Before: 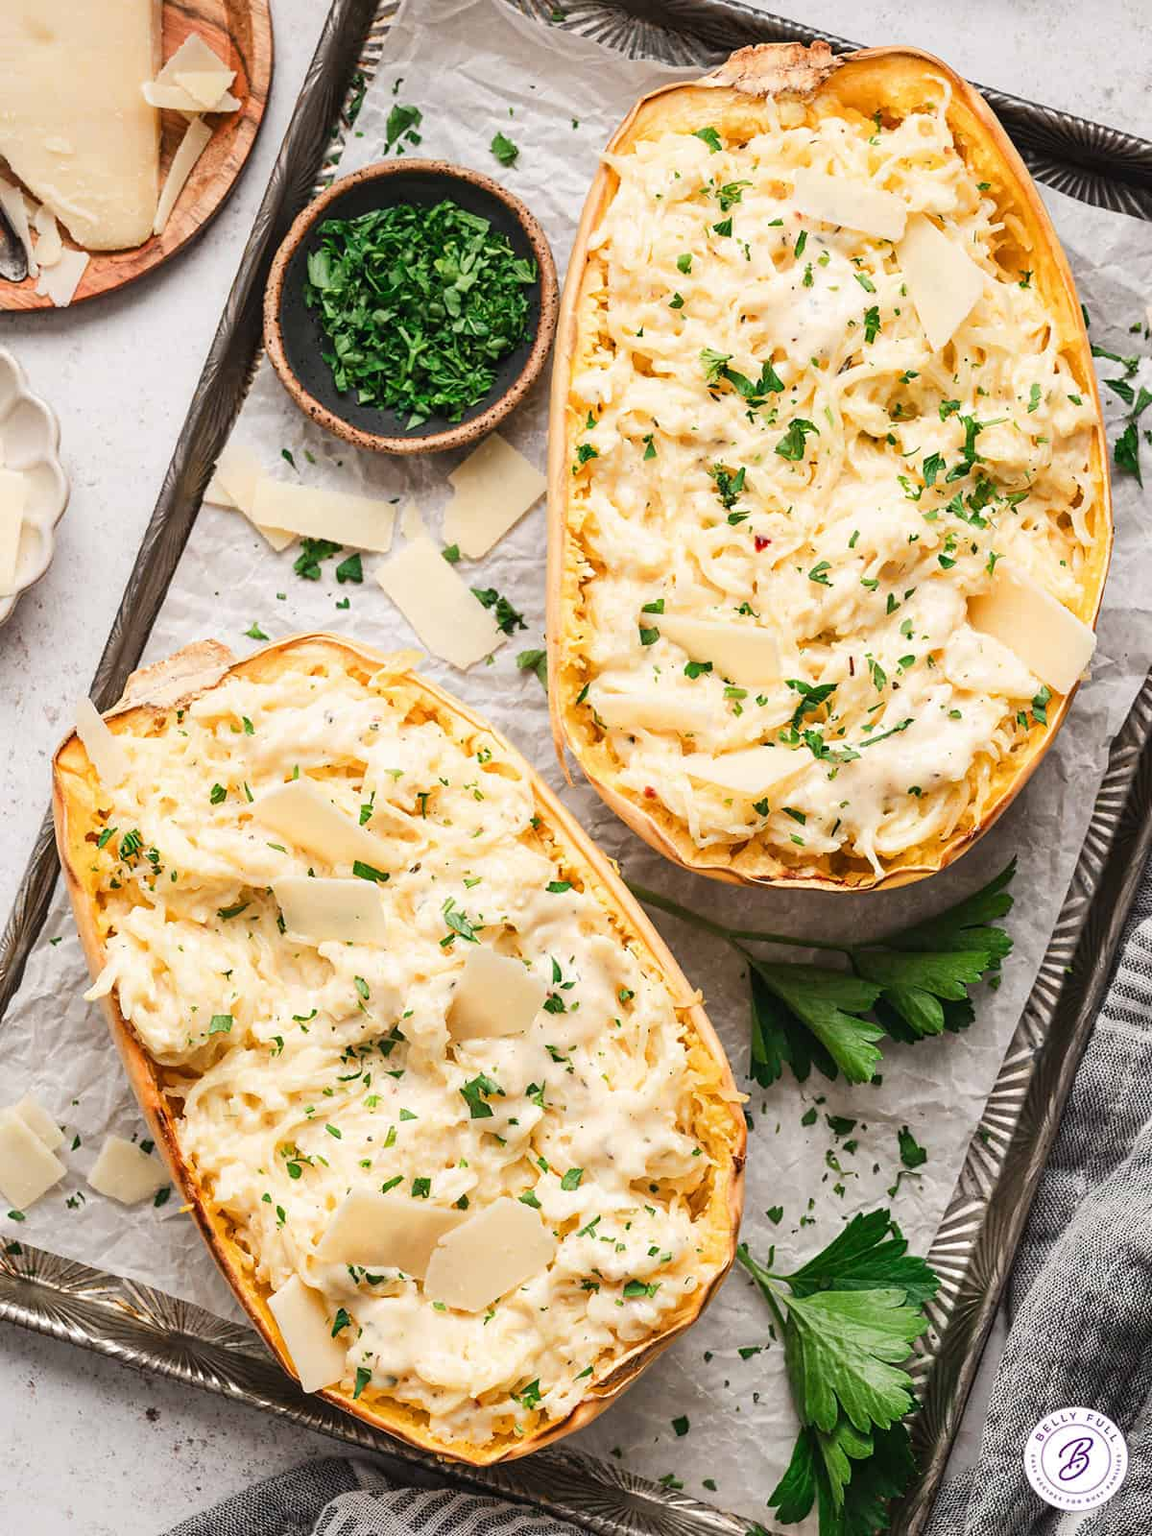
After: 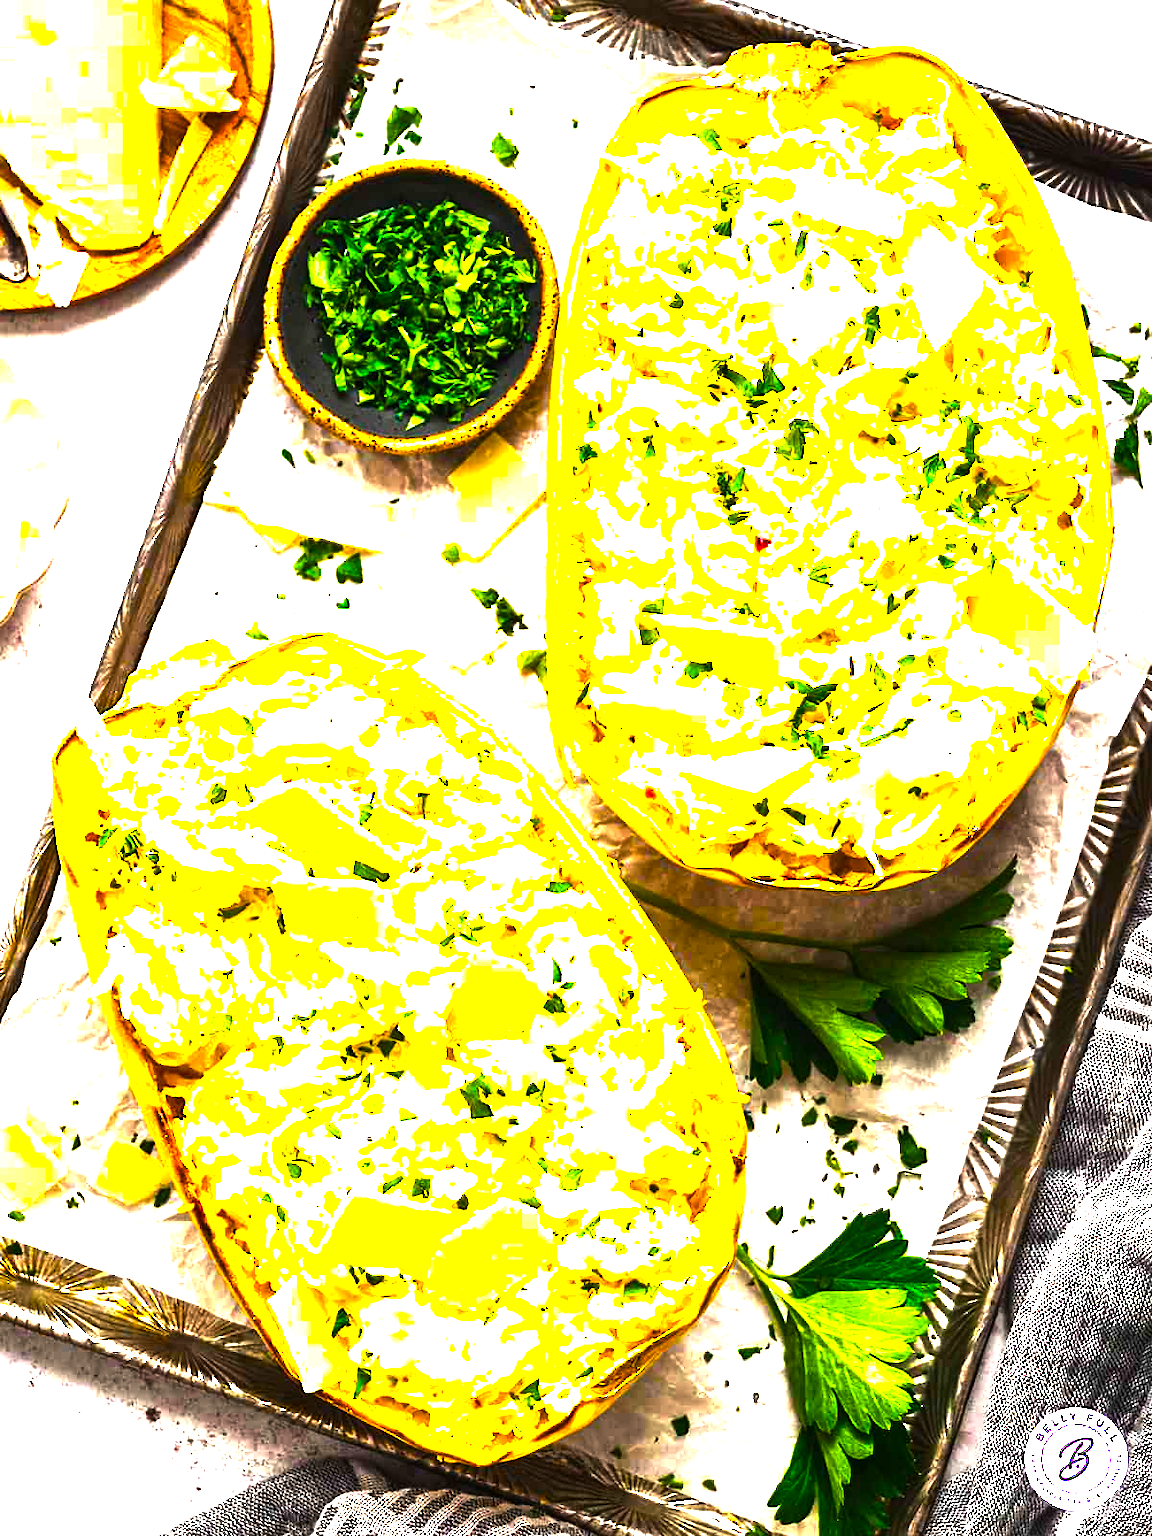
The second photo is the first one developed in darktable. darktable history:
color balance rgb: linear chroma grading › shadows -30%, linear chroma grading › global chroma 35%, perceptual saturation grading › global saturation 75%, perceptual saturation grading › shadows -30%, perceptual brilliance grading › highlights 75%, perceptual brilliance grading › shadows -30%, global vibrance 35%
exposure: exposure 0.426 EV, compensate highlight preservation false
rotate and perspective: crop left 0, crop top 0
